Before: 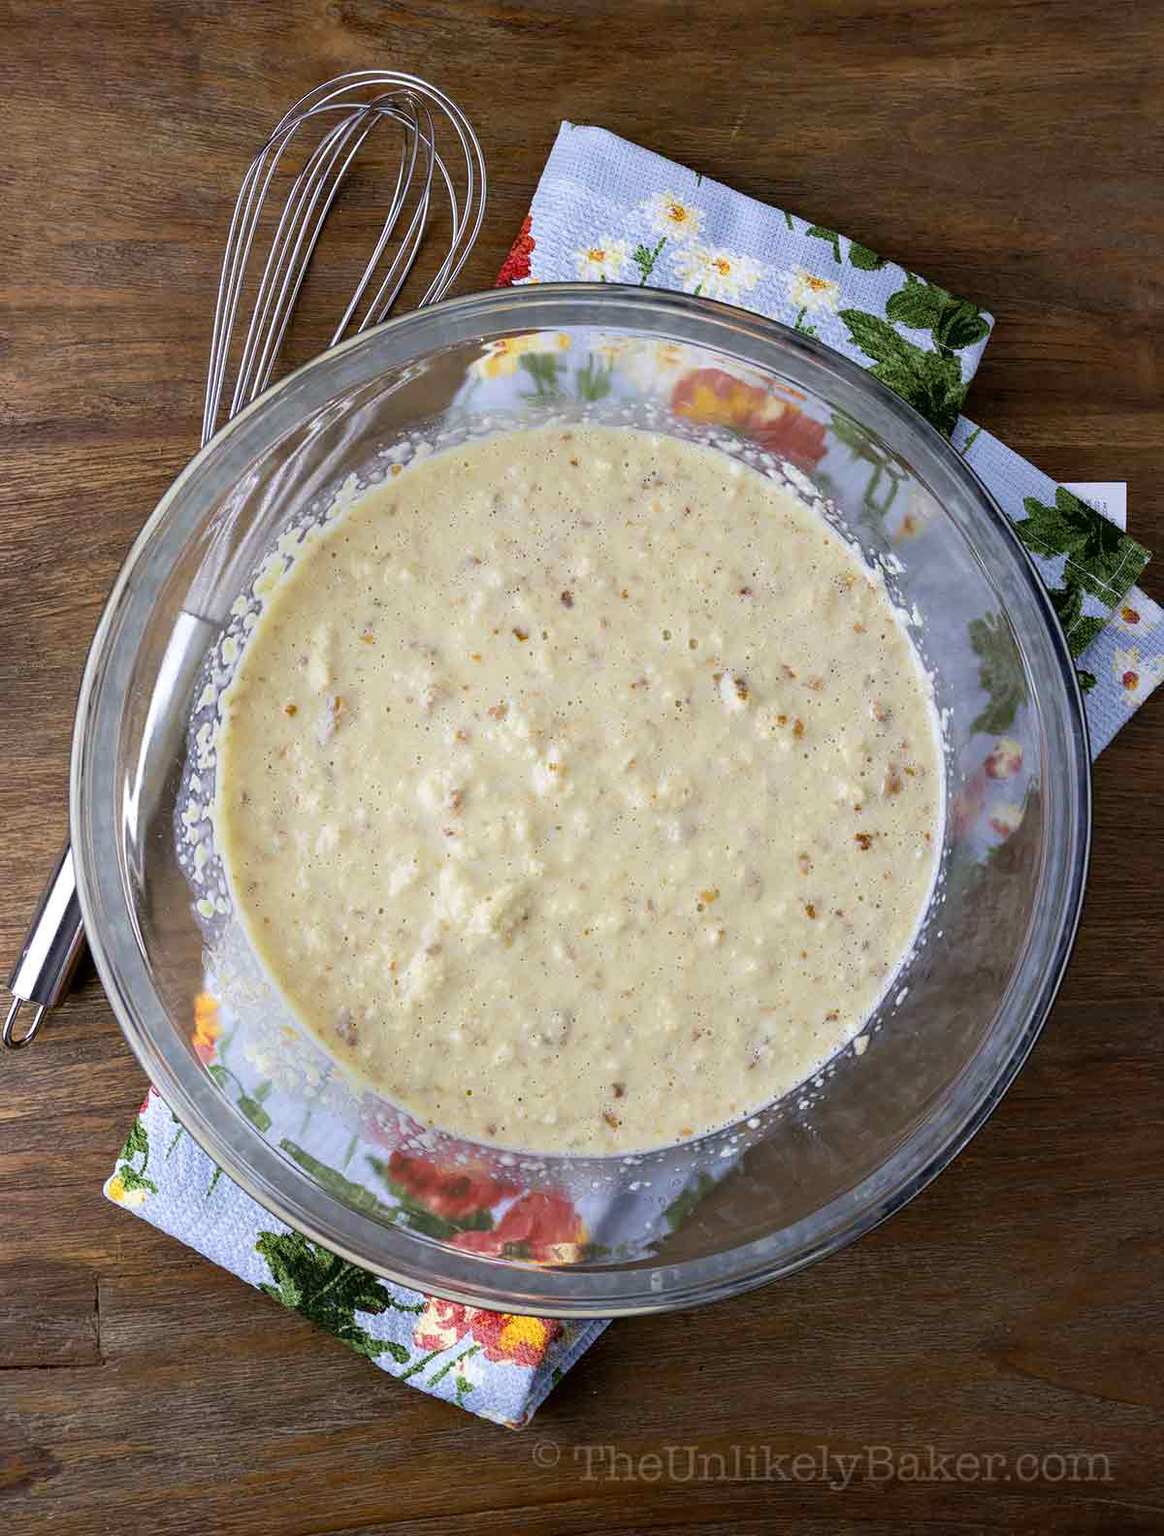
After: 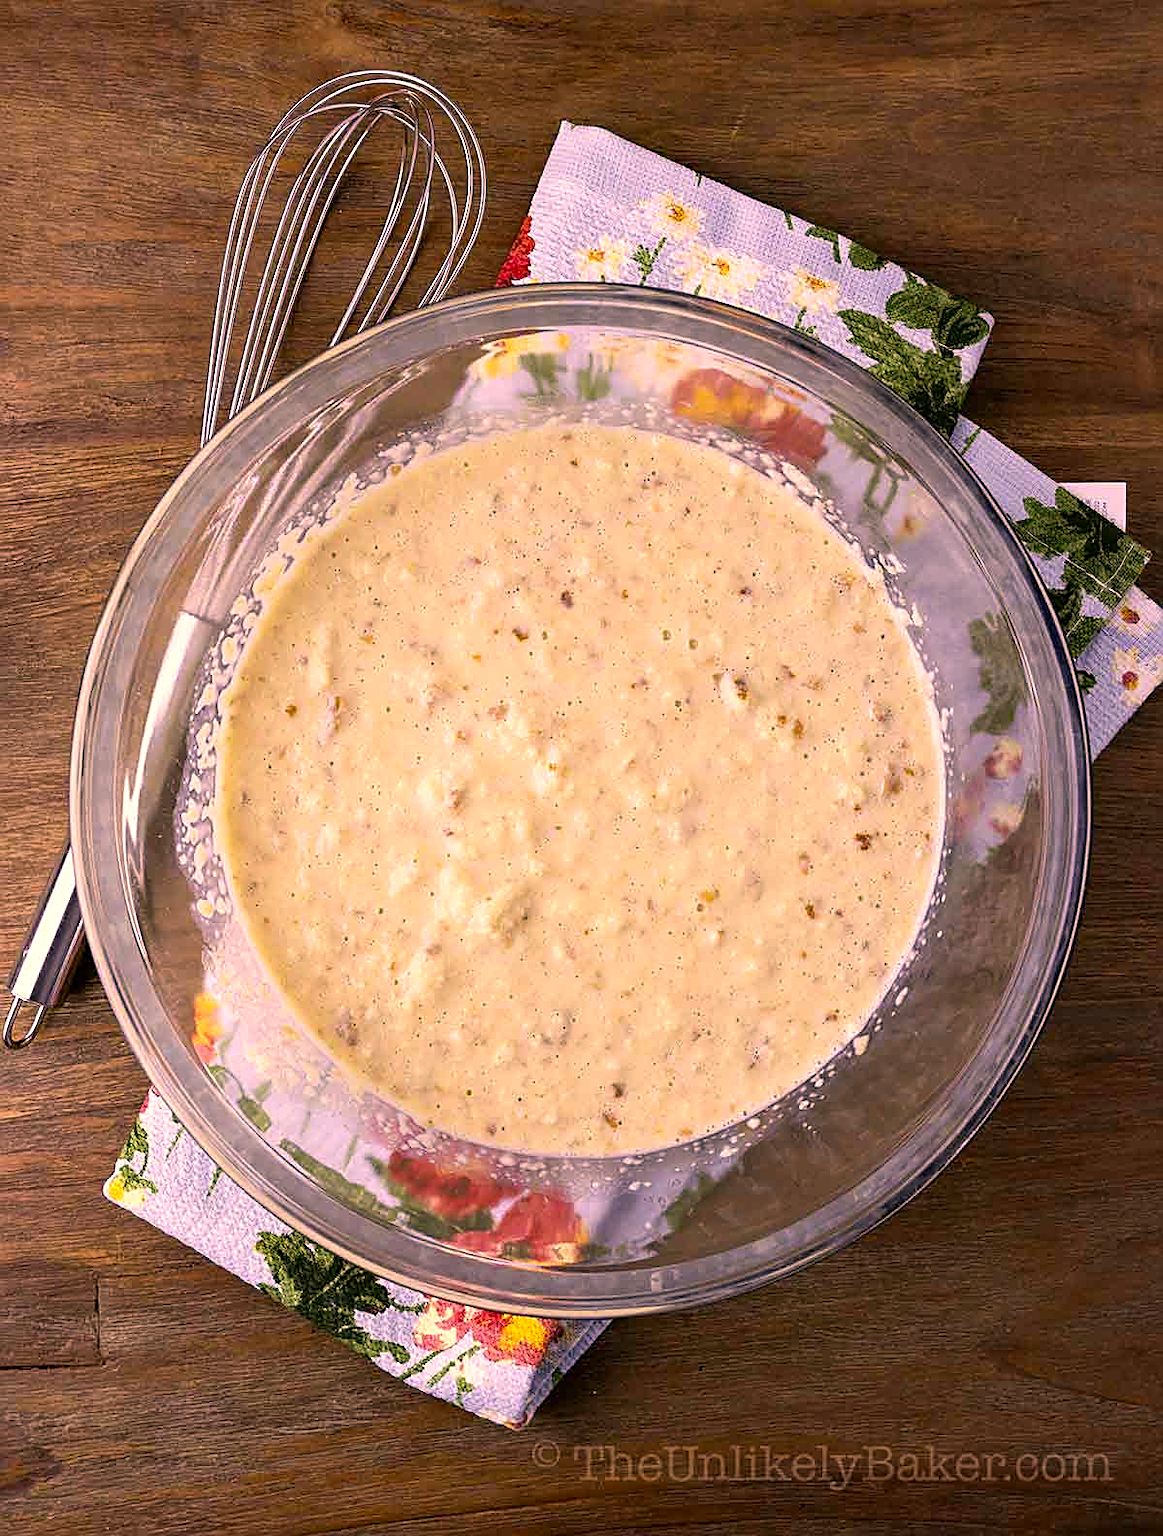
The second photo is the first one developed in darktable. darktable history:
sharpen: on, module defaults
exposure: exposure 0.258 EV, compensate highlight preservation false
color correction: highlights a* 21.16, highlights b* 19.61
